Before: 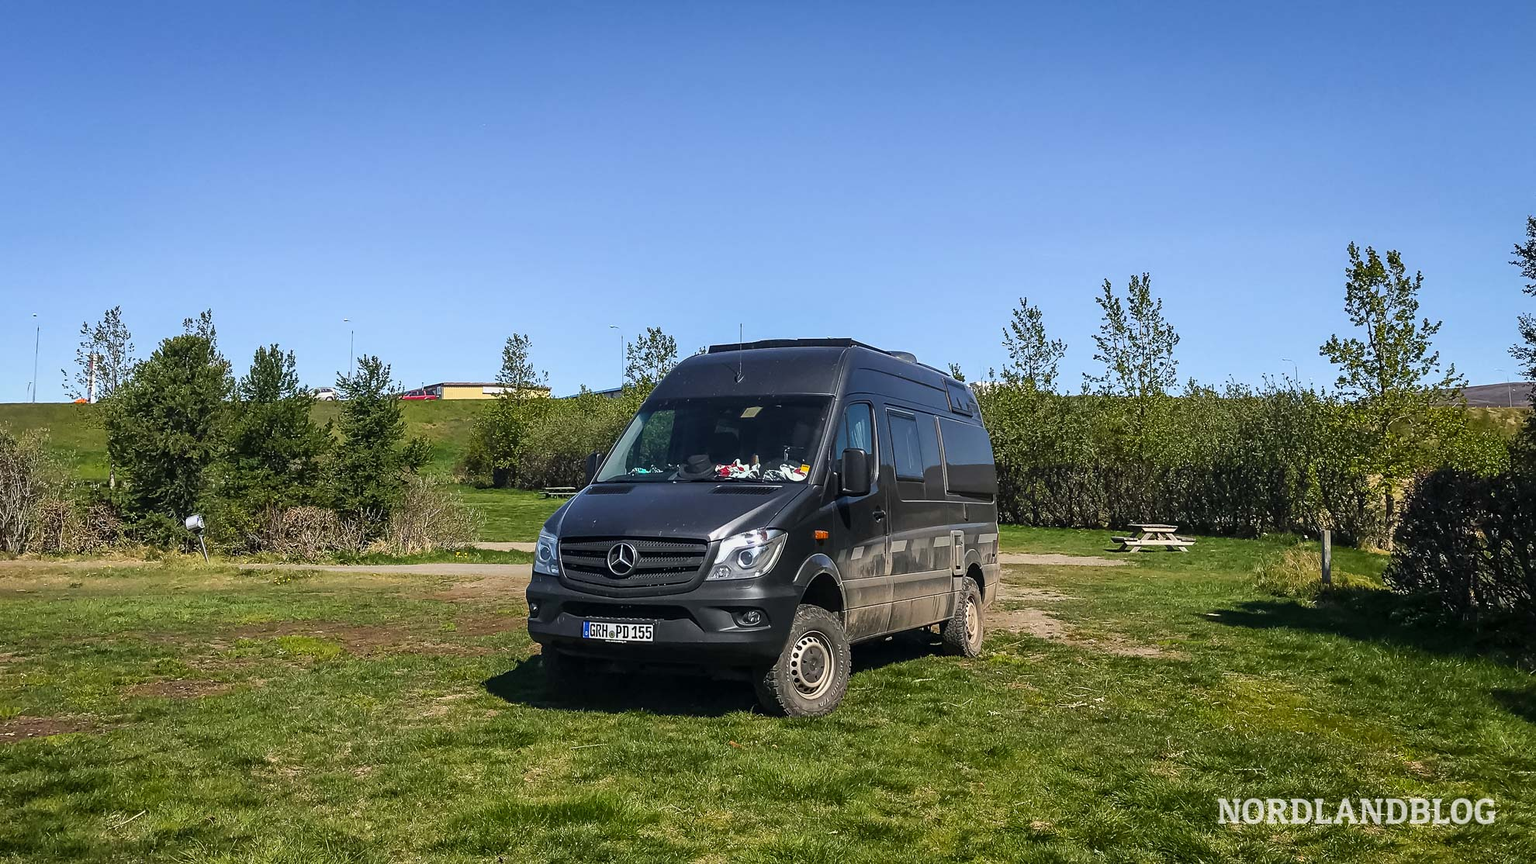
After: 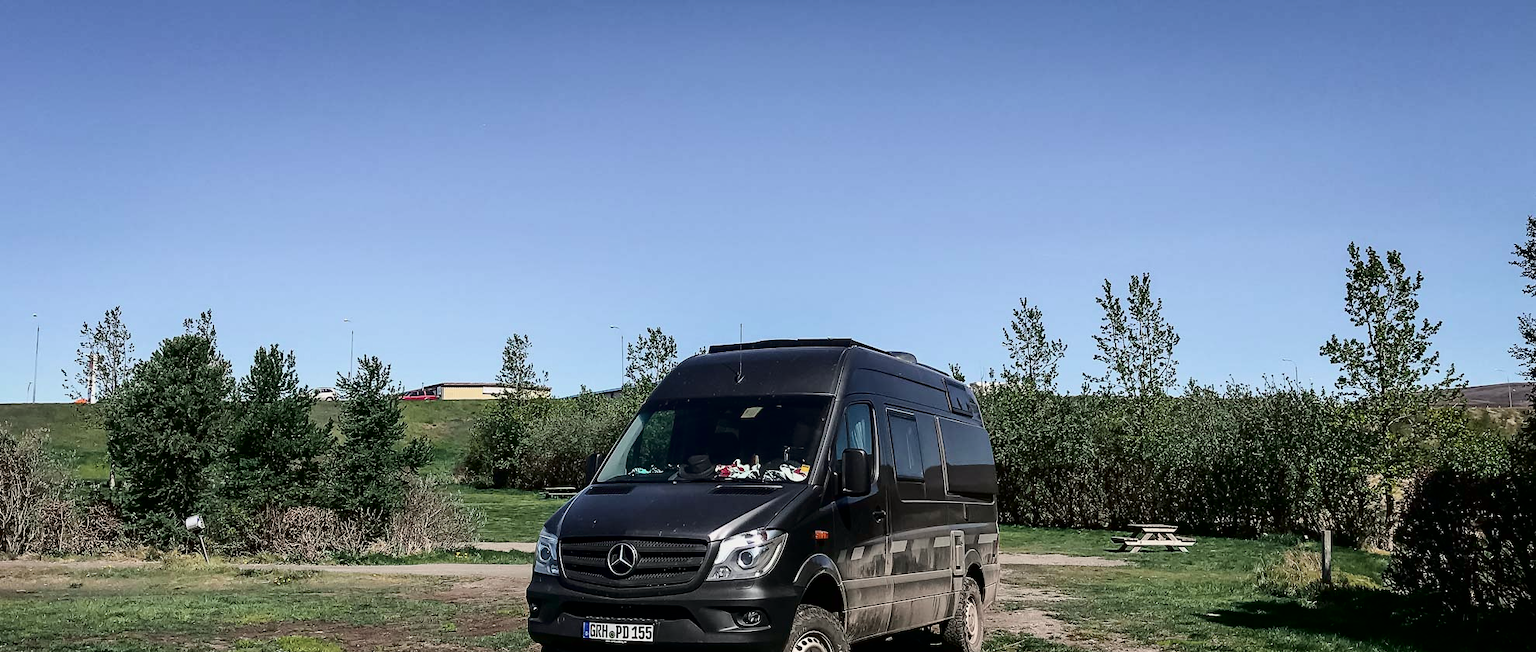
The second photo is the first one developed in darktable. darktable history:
crop: bottom 24.434%
tone curve: curves: ch0 [(0, 0) (0.068, 0.012) (0.183, 0.089) (0.341, 0.283) (0.547, 0.532) (0.828, 0.815) (1, 0.983)]; ch1 [(0, 0) (0.23, 0.166) (0.34, 0.308) (0.371, 0.337) (0.429, 0.411) (0.477, 0.462) (0.499, 0.5) (0.529, 0.537) (0.559, 0.582) (0.743, 0.798) (1, 1)]; ch2 [(0, 0) (0.431, 0.414) (0.498, 0.503) (0.524, 0.528) (0.568, 0.546) (0.6, 0.597) (0.634, 0.645) (0.728, 0.742) (1, 1)], color space Lab, independent channels, preserve colors none
contrast brightness saturation: contrast 0.099, saturation -0.363
